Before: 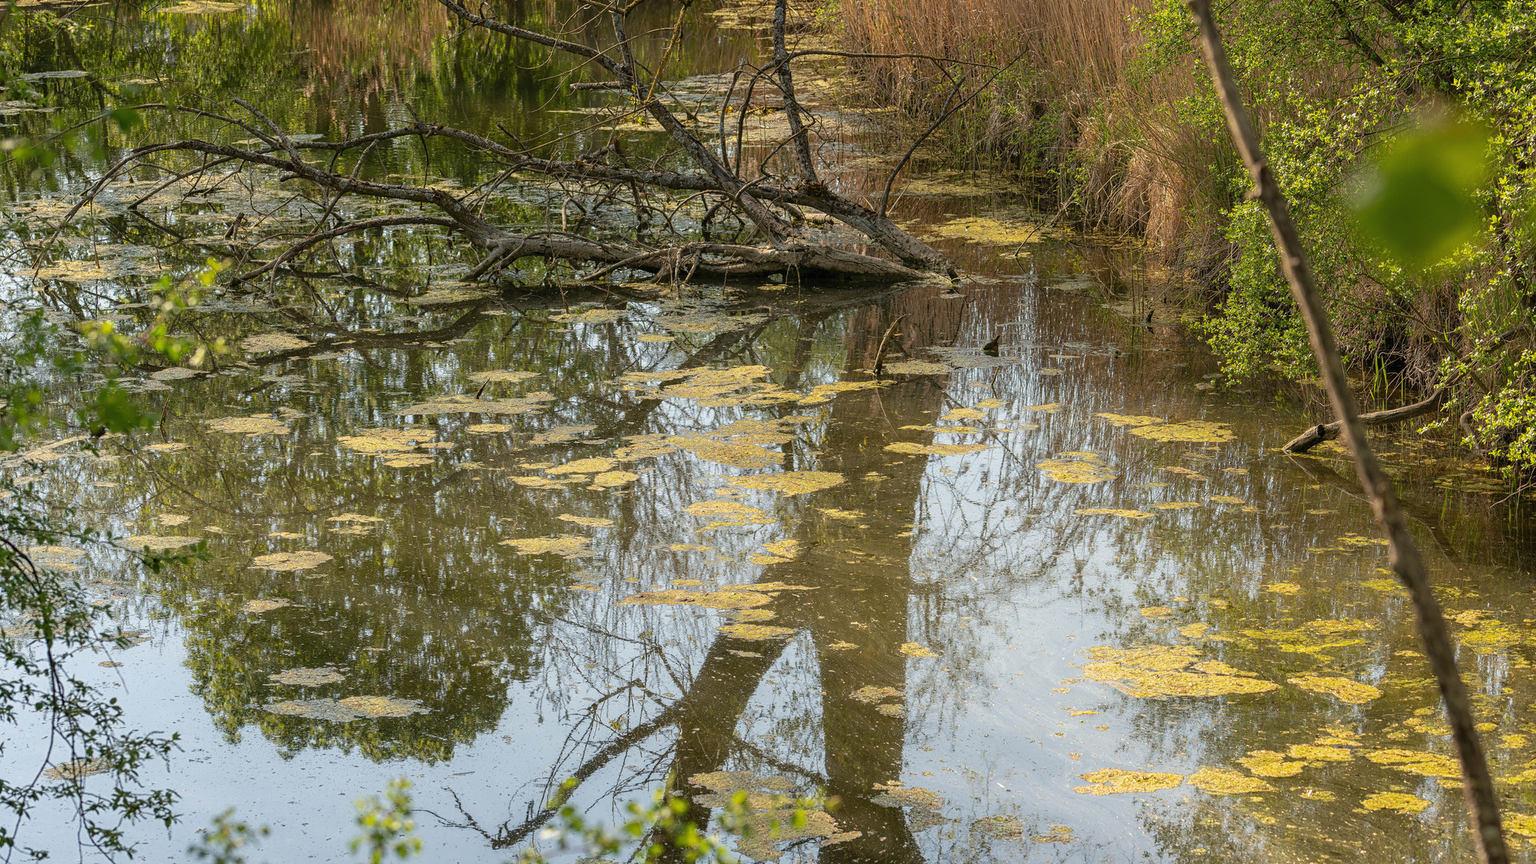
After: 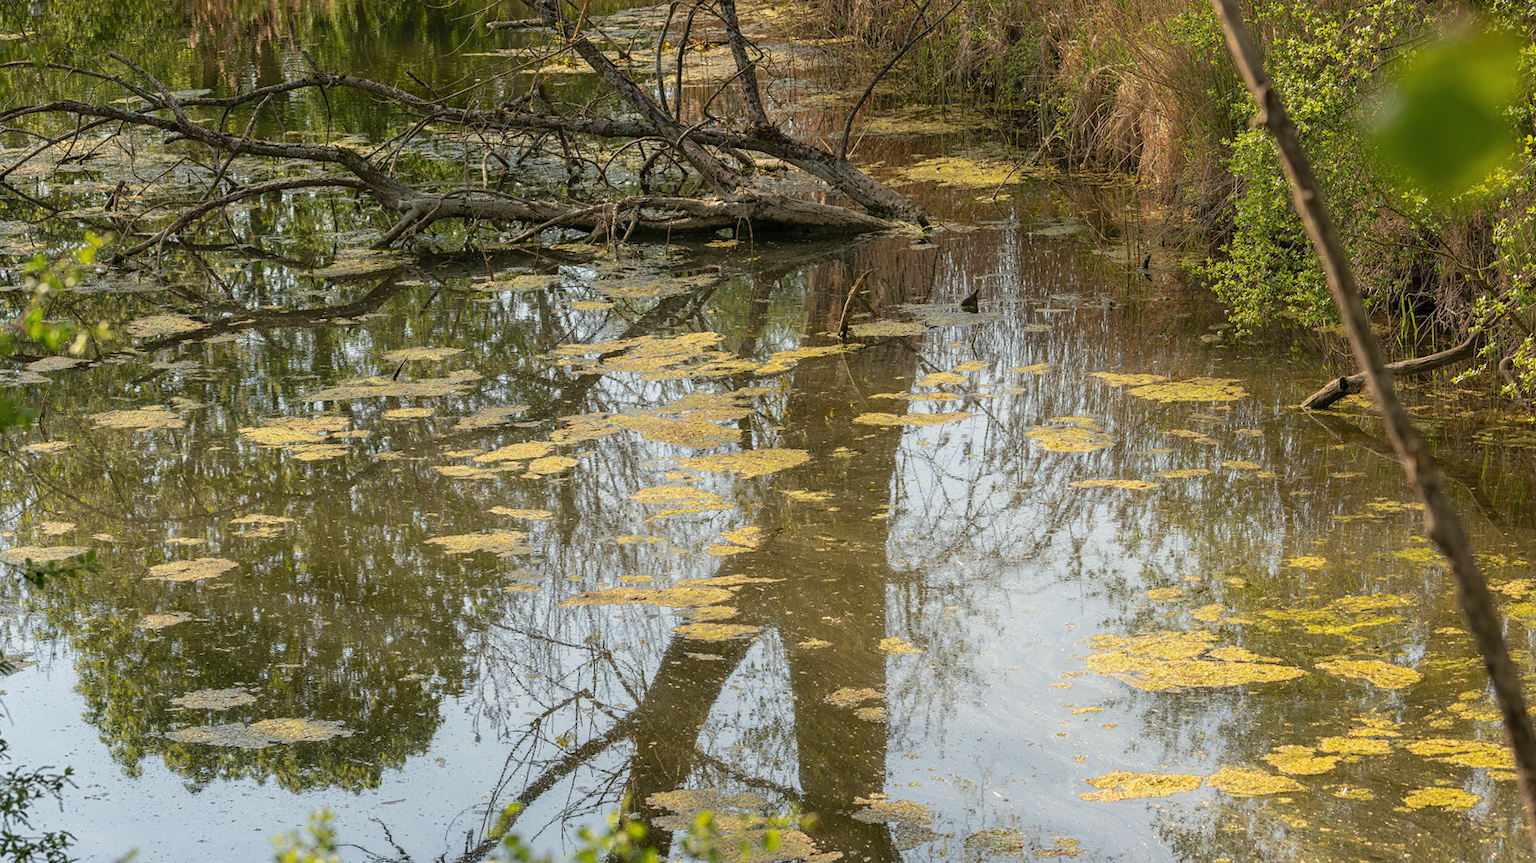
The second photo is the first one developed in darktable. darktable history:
crop and rotate: angle 1.96°, left 5.673%, top 5.673%
white balance: red 1.009, blue 0.985
